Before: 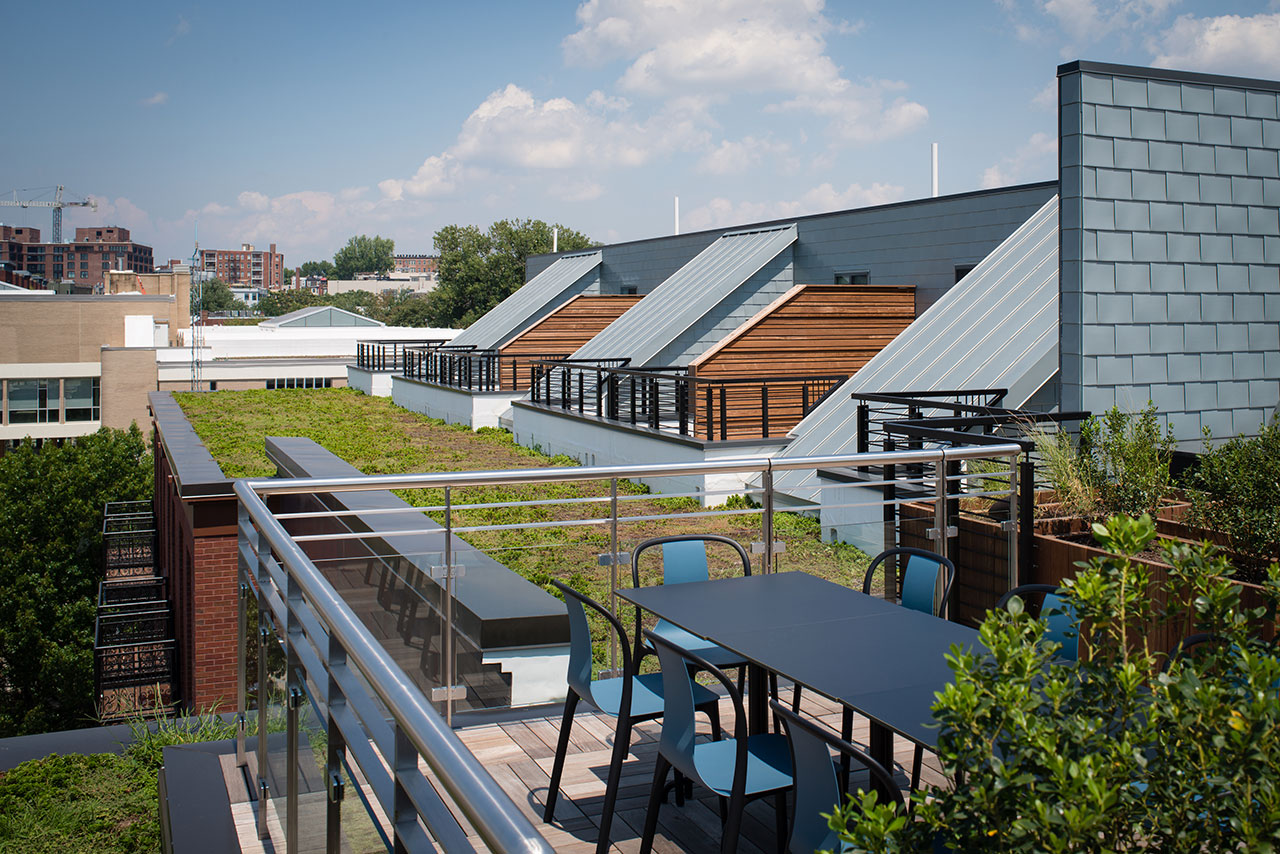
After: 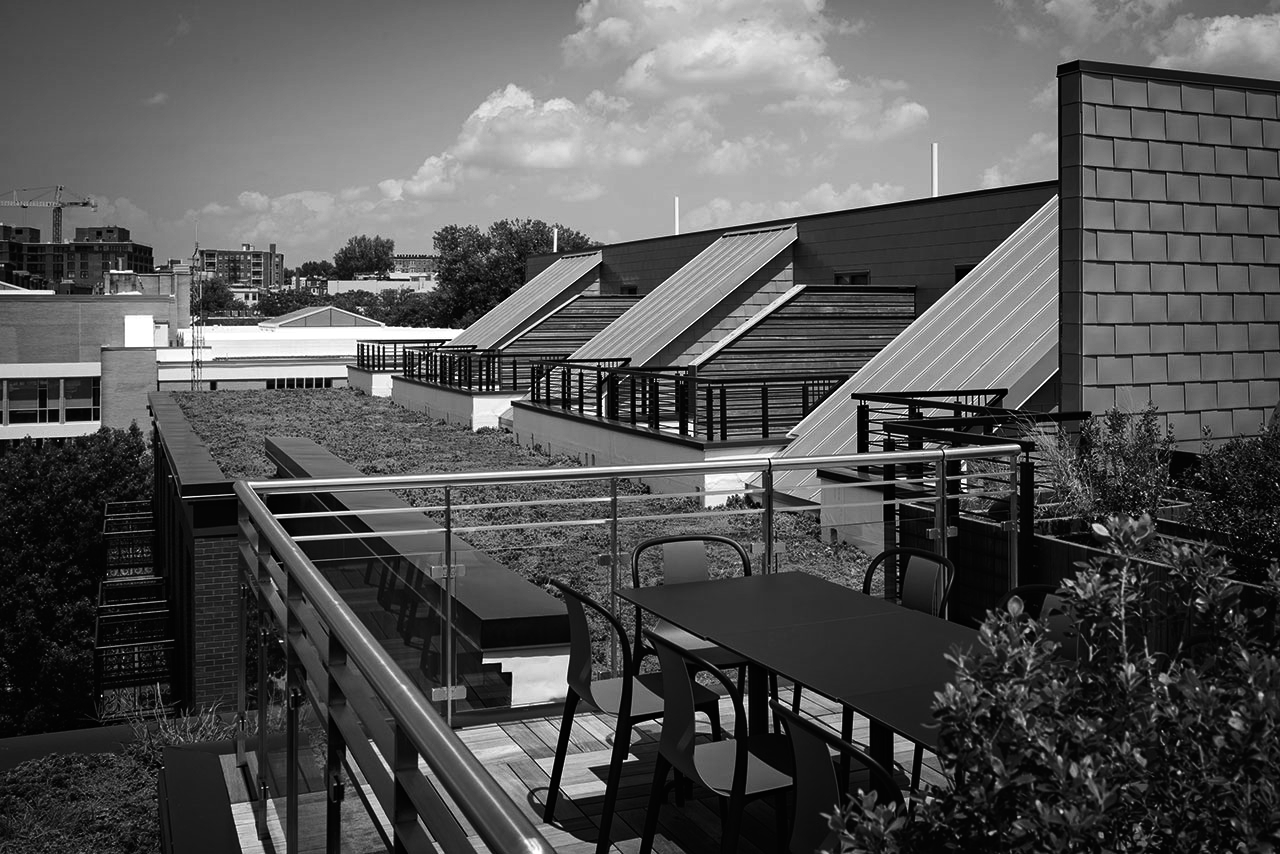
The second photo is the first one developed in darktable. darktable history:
color correction: saturation 0.2
rotate and perspective: crop left 0, crop top 0
monochrome: on, module defaults
haze removal: compatibility mode true, adaptive false
color balance: lift [1.005, 0.99, 1.007, 1.01], gamma [1, 0.979, 1.011, 1.021], gain [0.923, 1.098, 1.025, 0.902], input saturation 90.45%, contrast 7.73%, output saturation 105.91%
contrast brightness saturation: contrast 0.13, brightness -0.24, saturation 0.14
white balance: emerald 1
